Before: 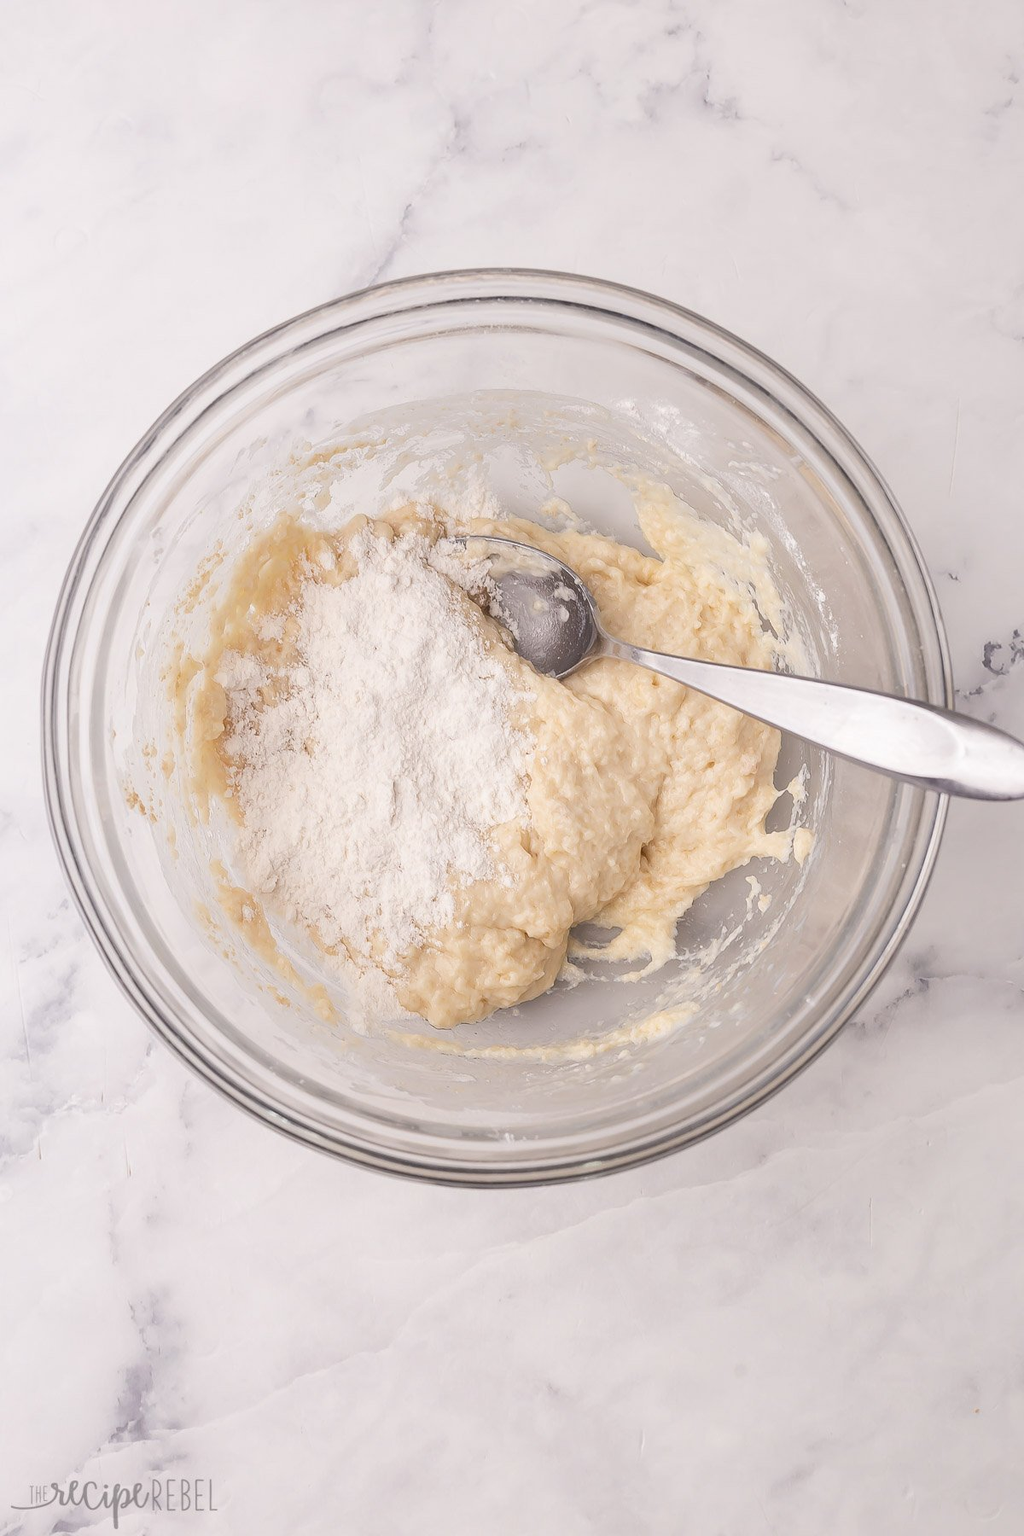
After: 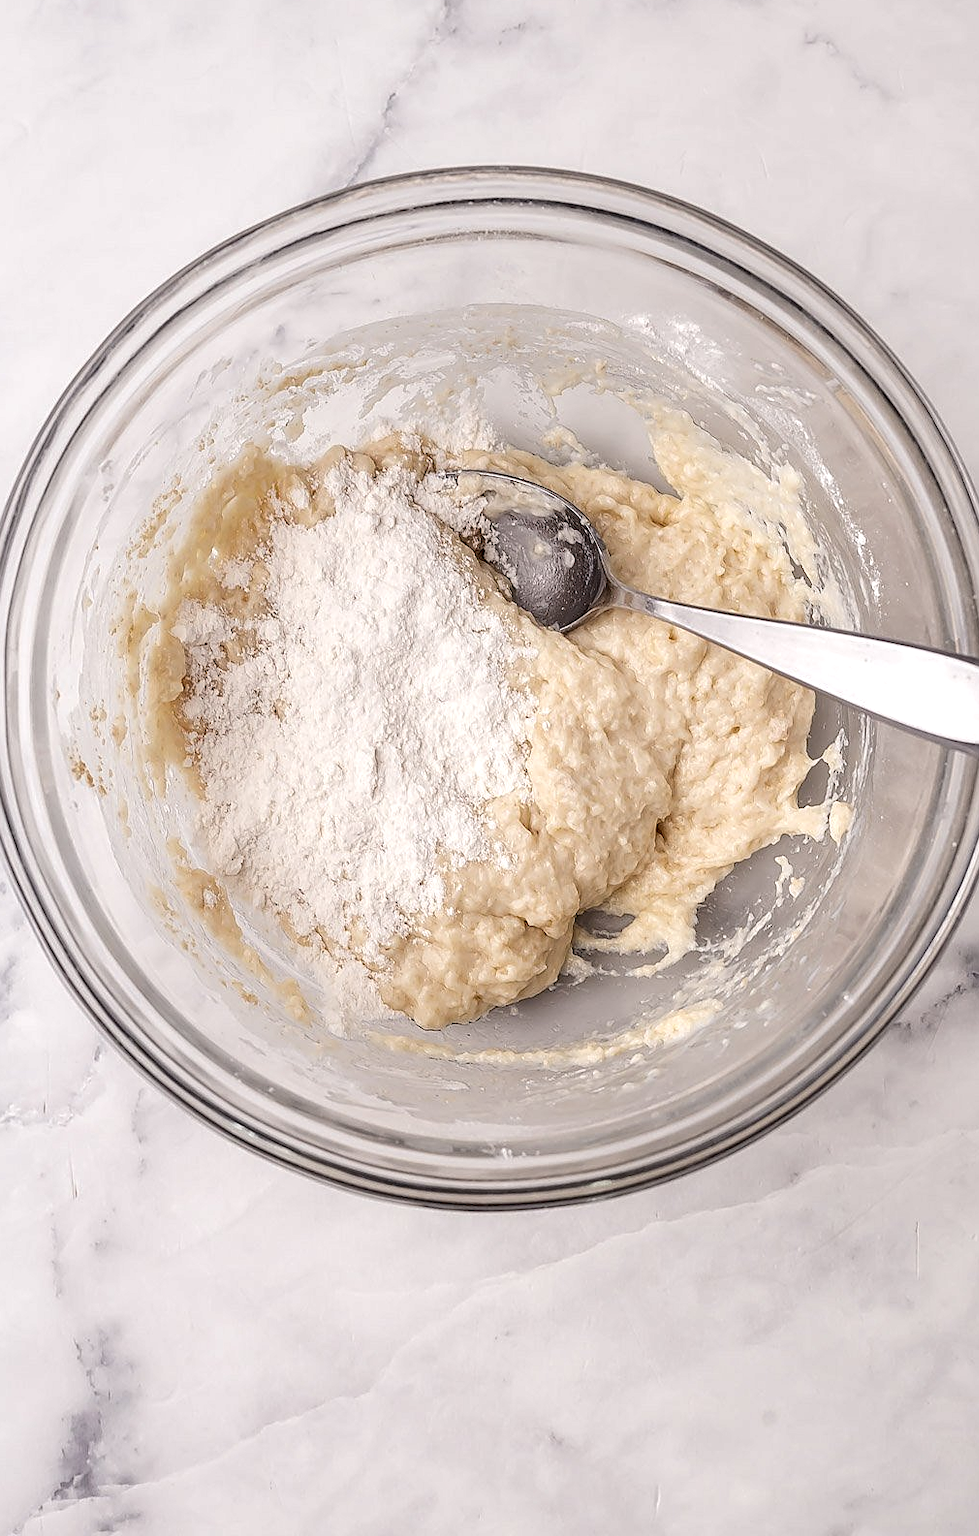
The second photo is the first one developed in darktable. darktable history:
crop: left 6.203%, top 7.99%, right 9.541%, bottom 3.914%
sharpen: on, module defaults
local contrast: detail 160%
